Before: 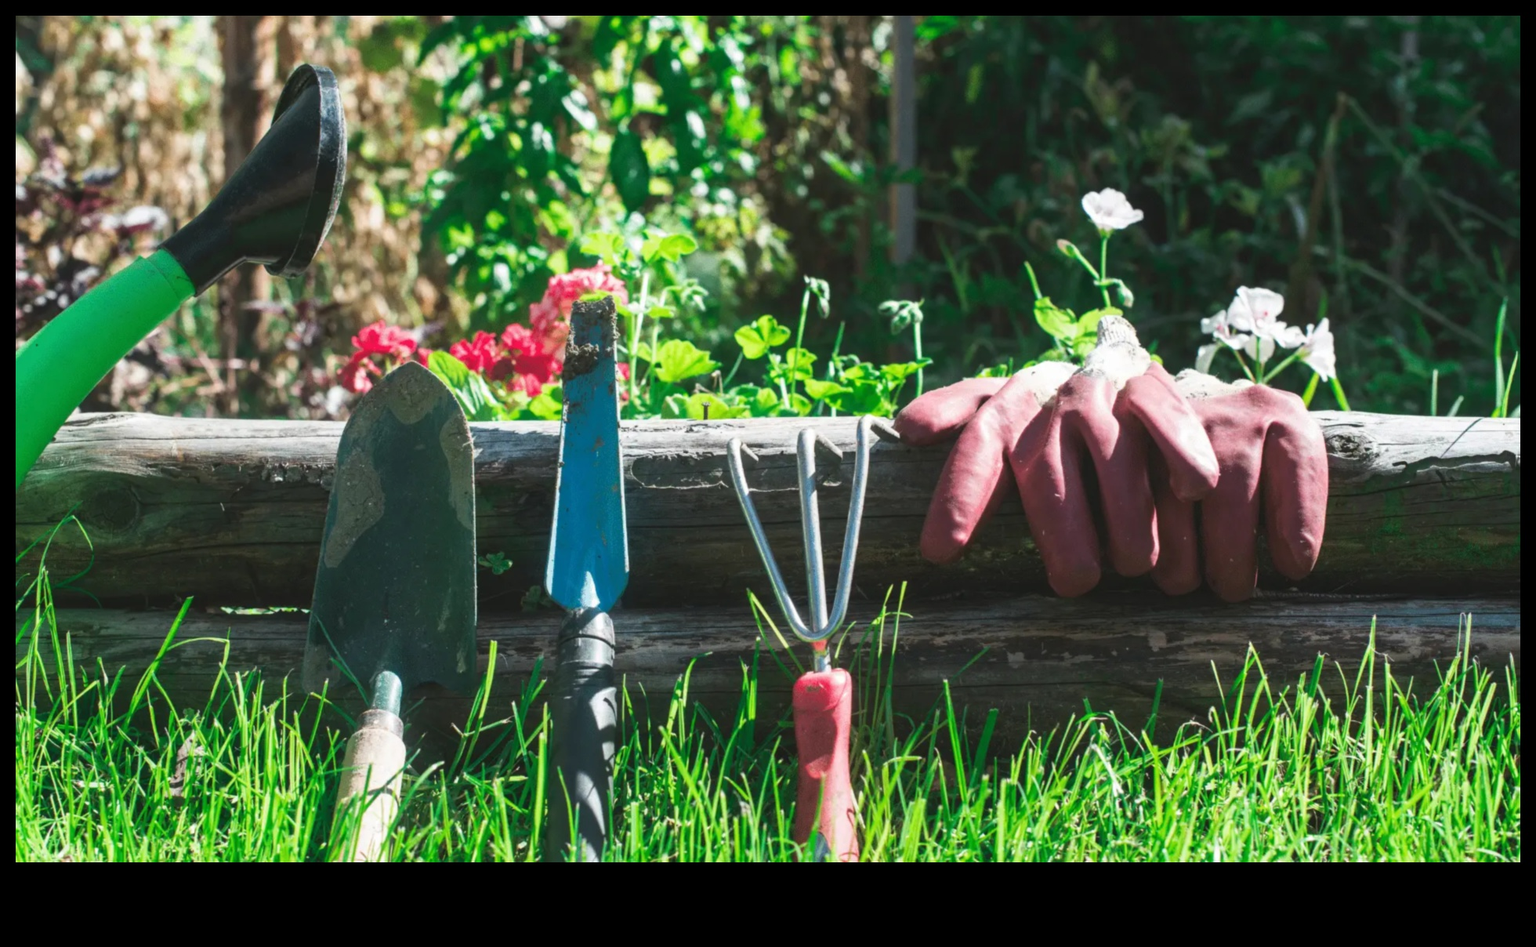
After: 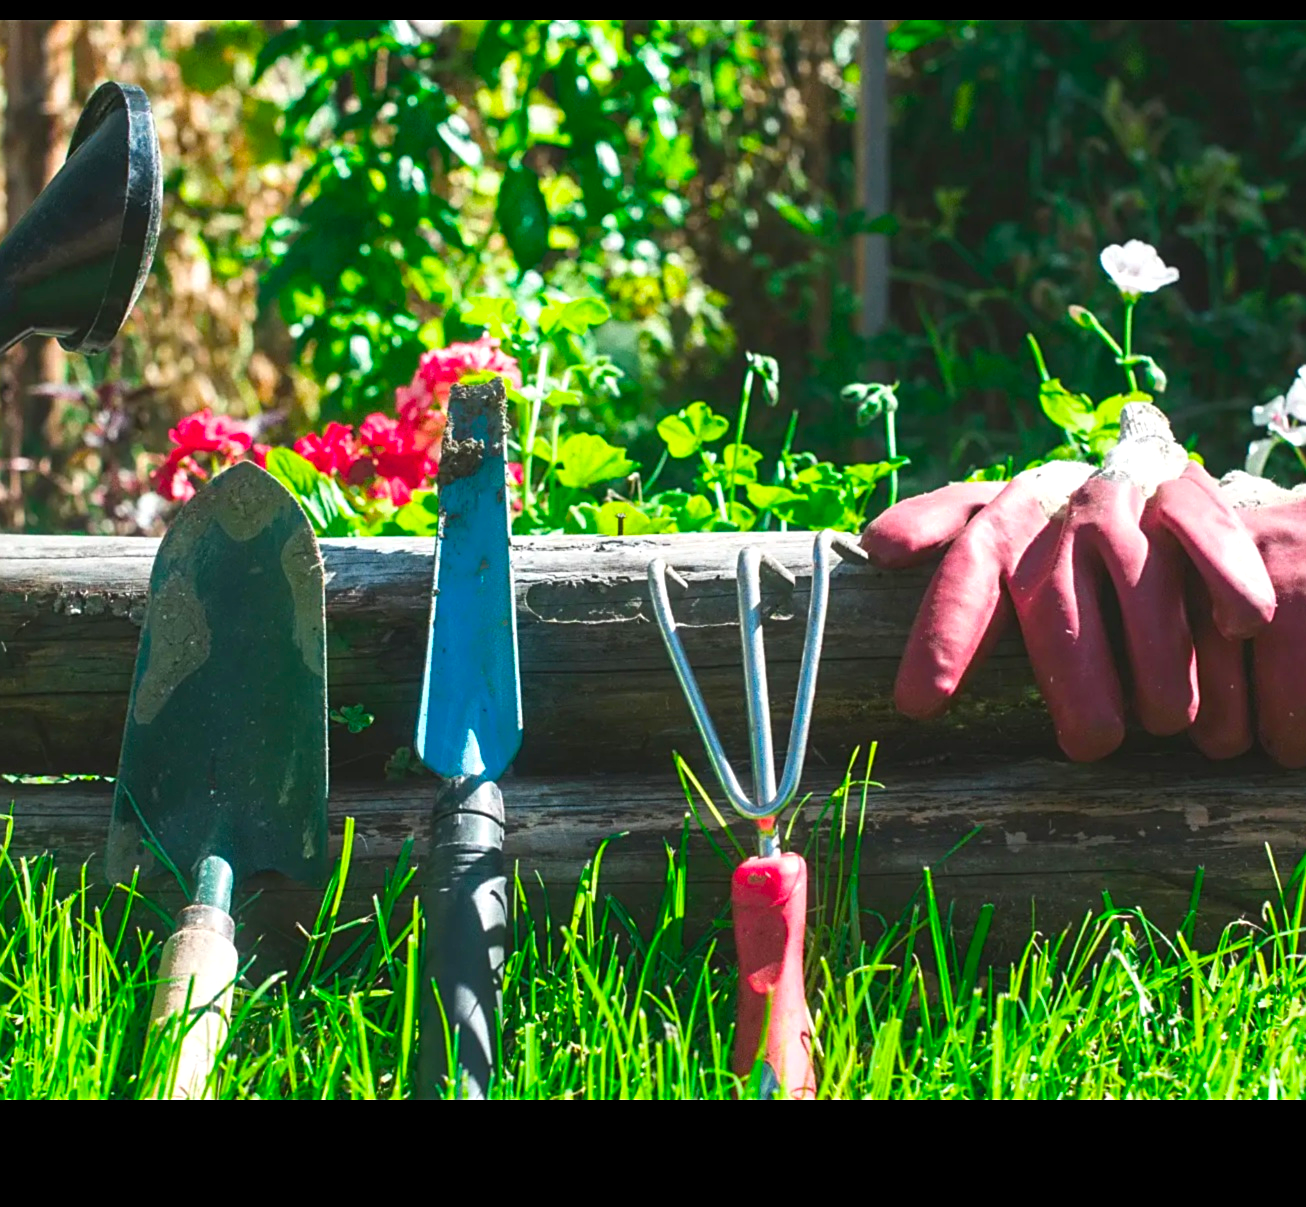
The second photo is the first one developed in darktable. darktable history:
crop and rotate: left 14.385%, right 18.948%
exposure: exposure 0.2 EV, compensate highlight preservation false
color balance rgb: linear chroma grading › global chroma 15%, perceptual saturation grading › global saturation 30%
sharpen: on, module defaults
